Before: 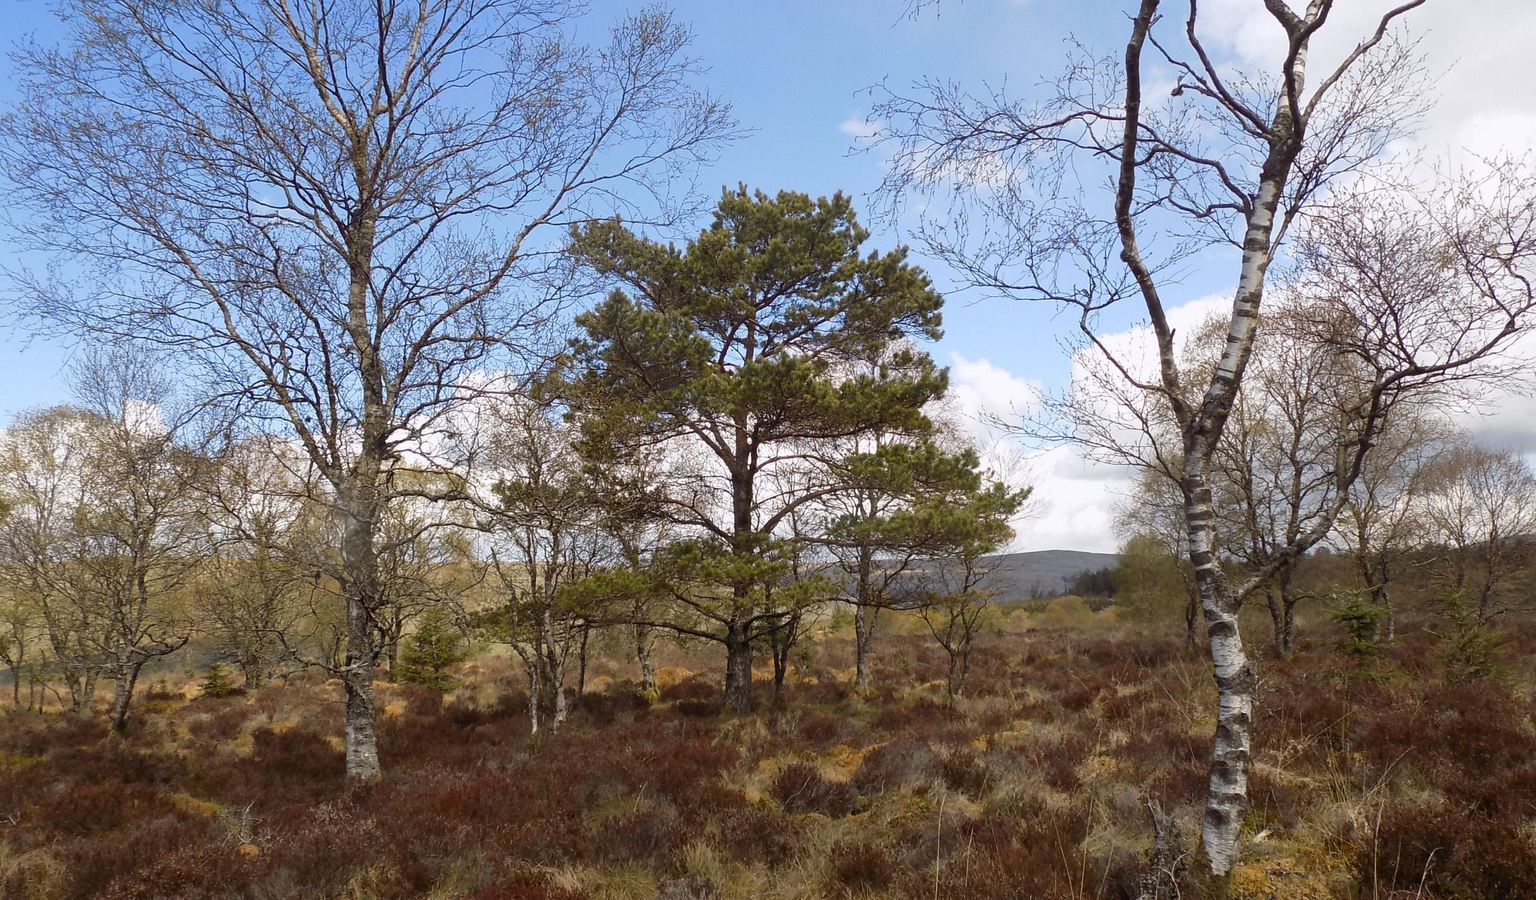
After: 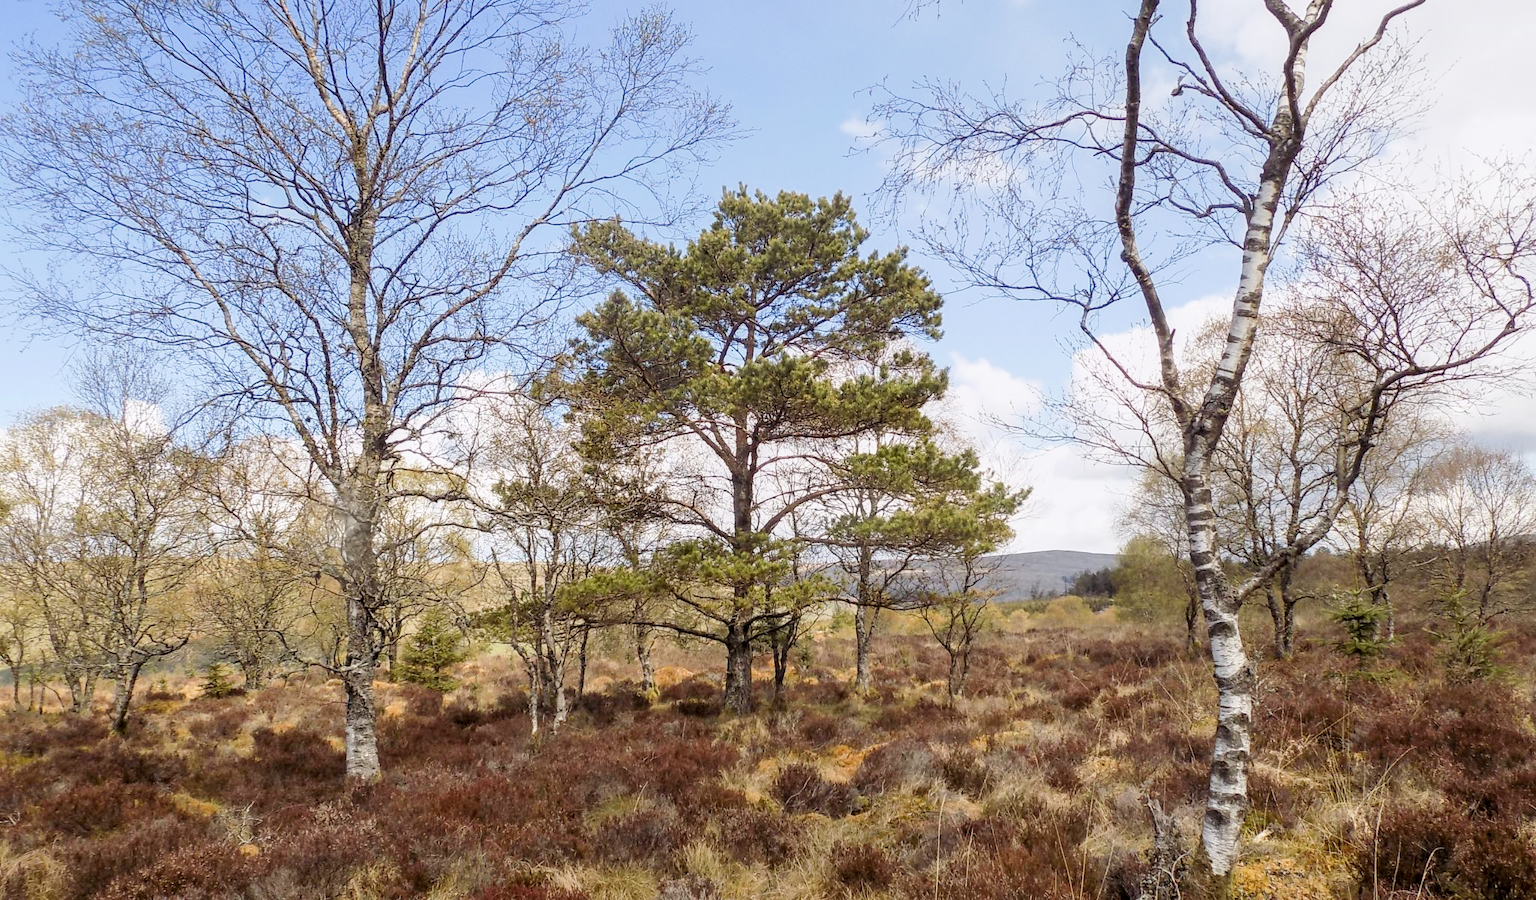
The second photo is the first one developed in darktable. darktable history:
tone equalizer: on, module defaults
local contrast: on, module defaults
filmic rgb: black relative exposure -7.65 EV, white relative exposure 4.56 EV, hardness 3.61
exposure: exposure 1.16 EV, compensate exposure bias true, compensate highlight preservation false
rgb levels: preserve colors max RGB
